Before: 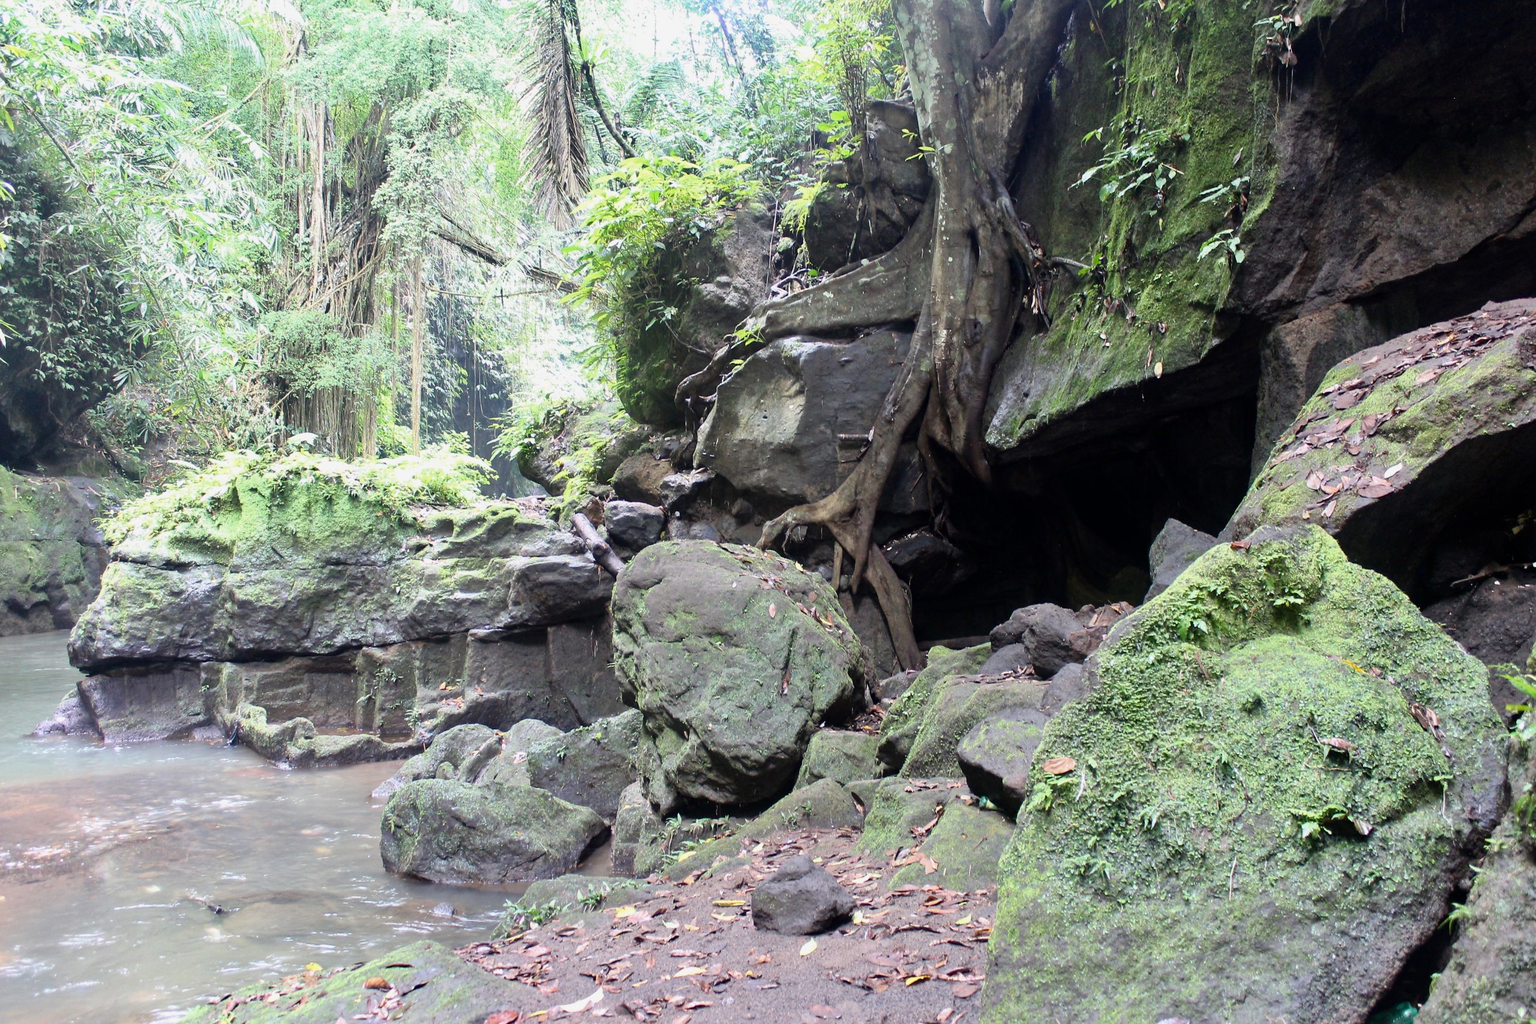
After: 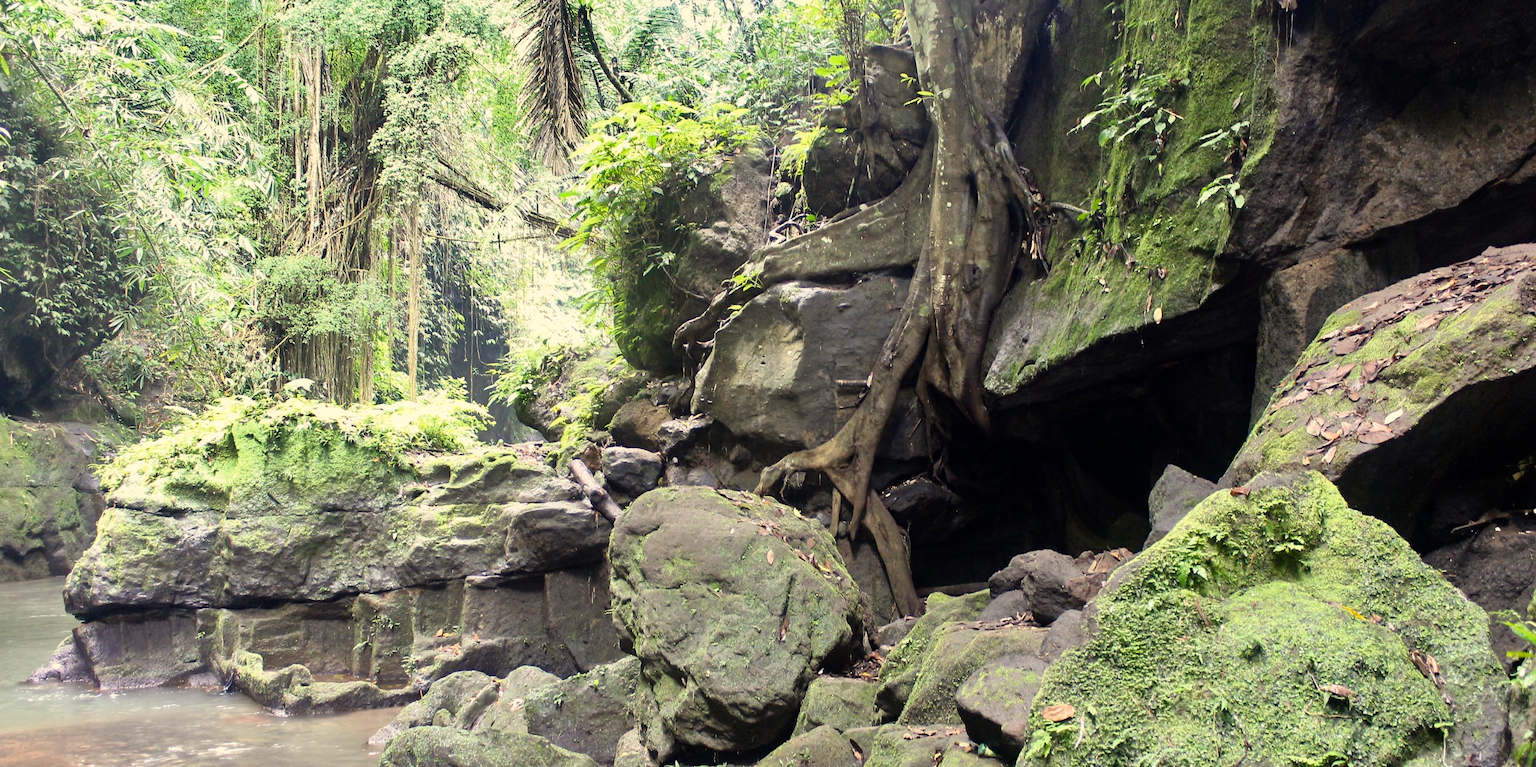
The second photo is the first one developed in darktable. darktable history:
crop: left 0.349%, top 5.484%, bottom 19.846%
color correction: highlights a* 1.42, highlights b* 17.86
shadows and highlights: radius 169.52, shadows 26.77, white point adjustment 3.15, highlights -68.67, soften with gaussian
